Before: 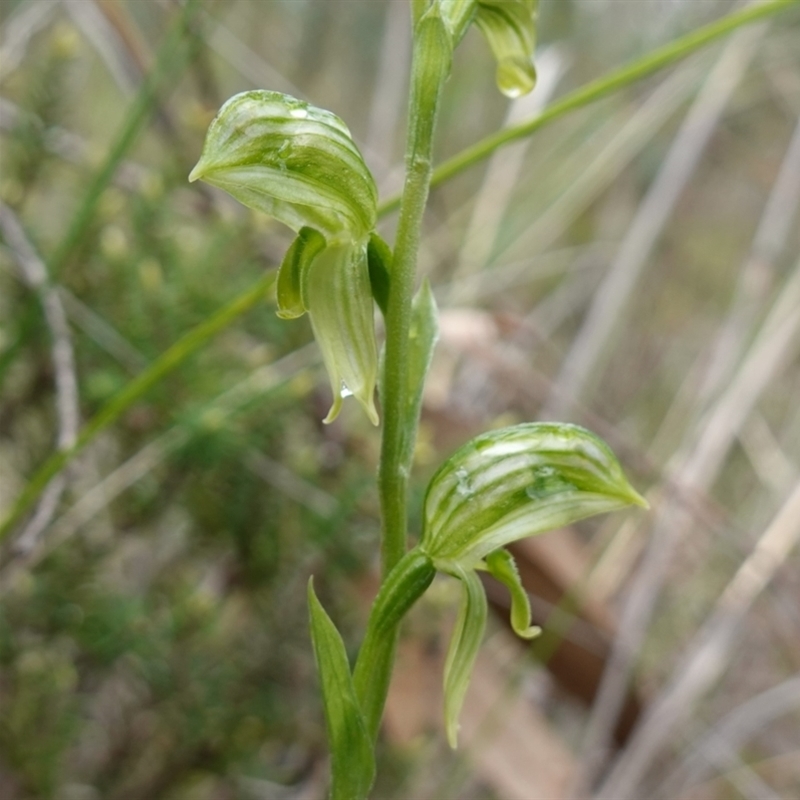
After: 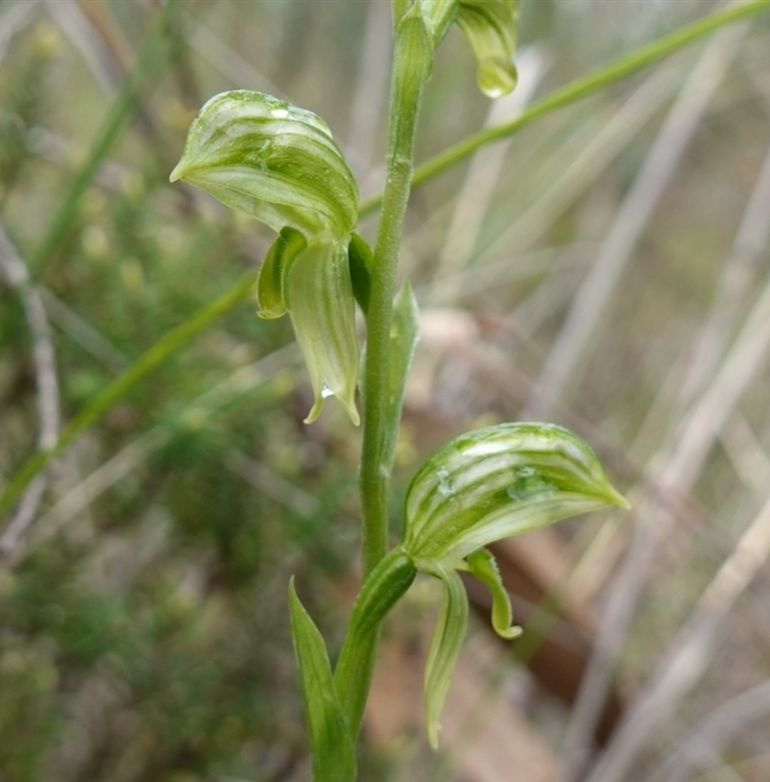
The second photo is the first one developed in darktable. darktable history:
crop and rotate: left 2.489%, right 1.226%, bottom 2.241%
